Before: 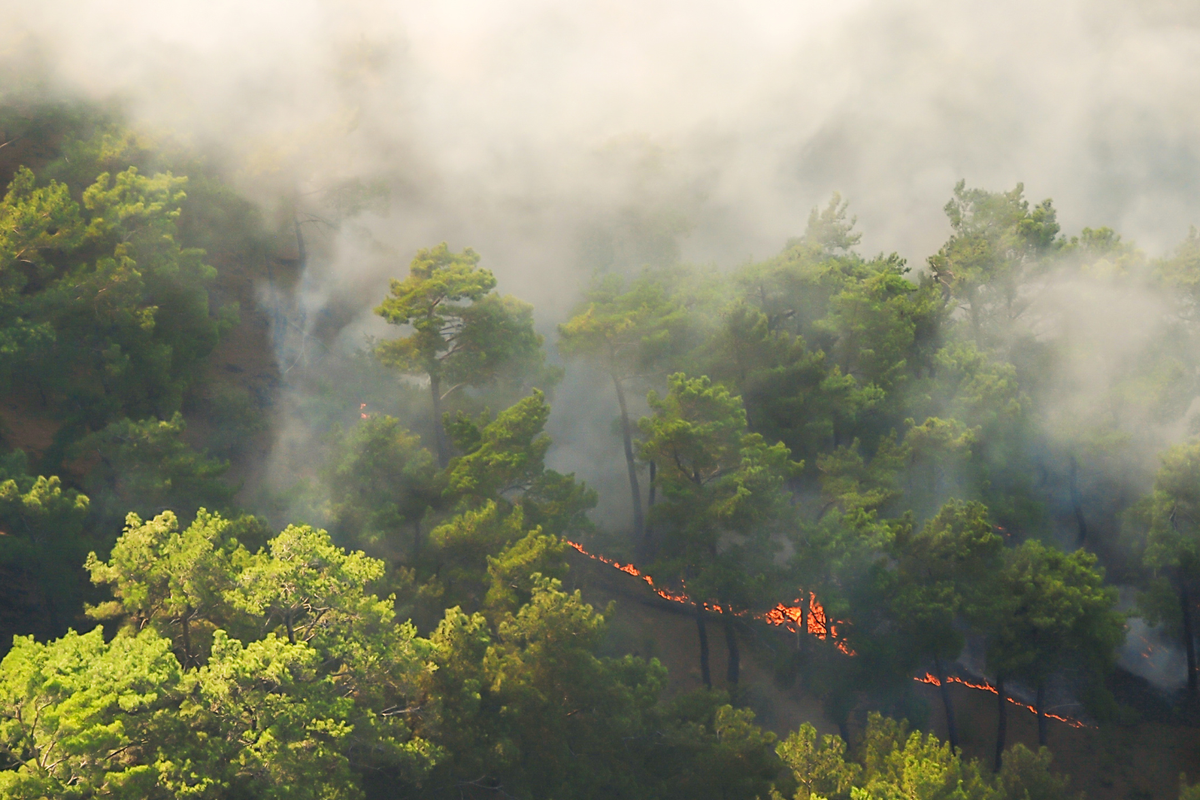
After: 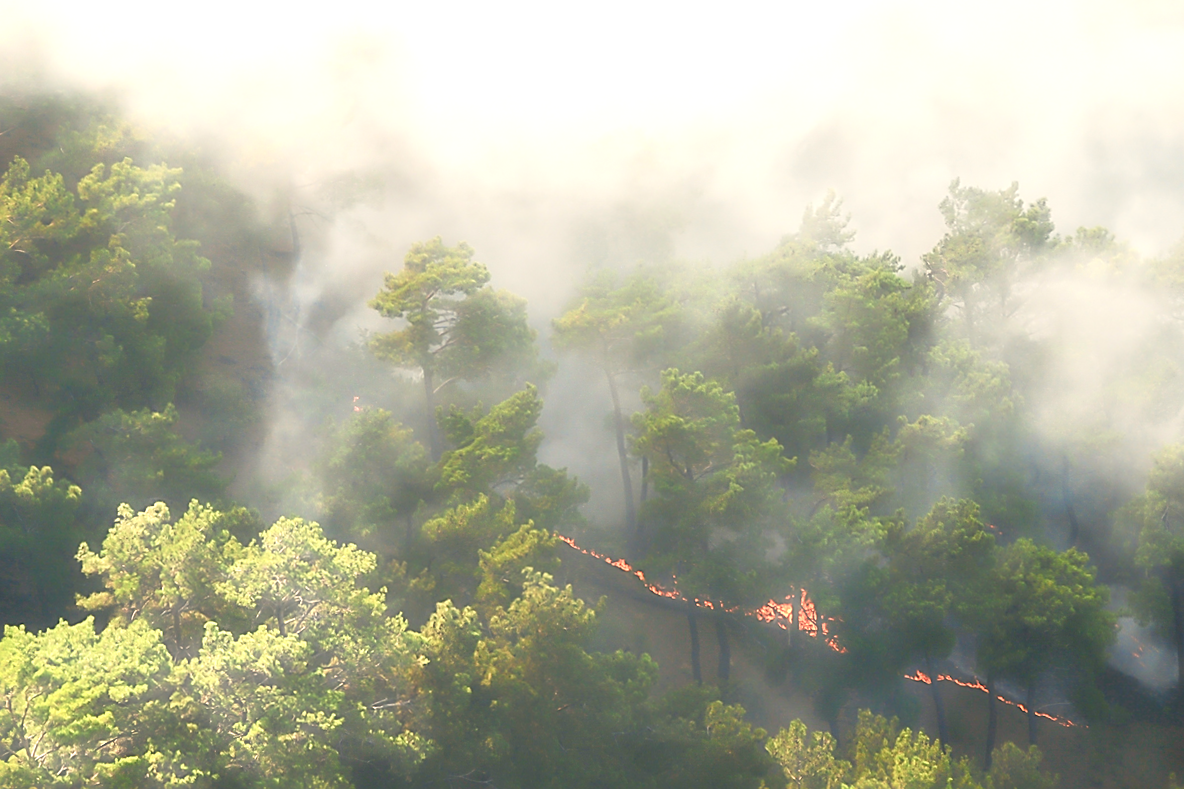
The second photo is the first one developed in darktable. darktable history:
haze removal: strength -0.892, distance 0.231, compatibility mode true, adaptive false
crop and rotate: angle -0.487°
sharpen: on, module defaults
color balance rgb: shadows lift › chroma 2.014%, shadows lift › hue 218°, power › hue 308.48°, perceptual saturation grading › global saturation 45.774%, perceptual saturation grading › highlights -49.681%, perceptual saturation grading › shadows 29.398%
exposure: black level correction 0.005, exposure 0.421 EV, compensate highlight preservation false
